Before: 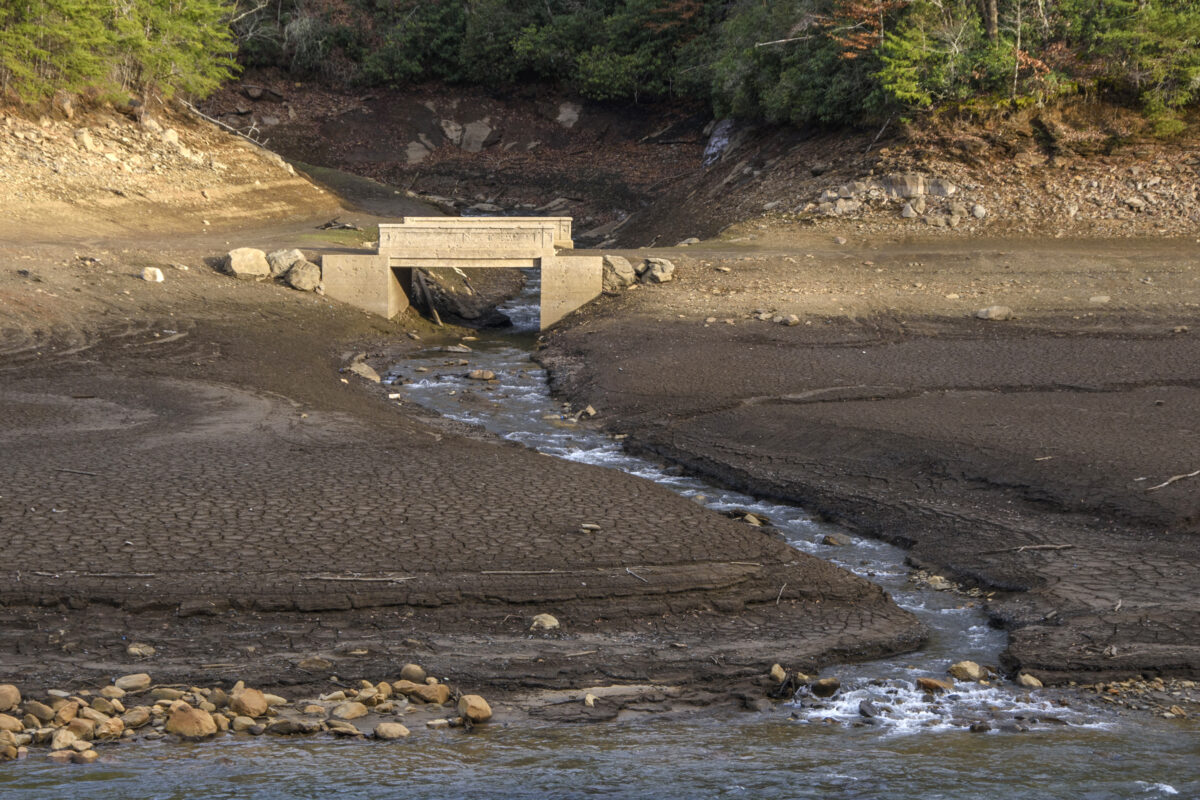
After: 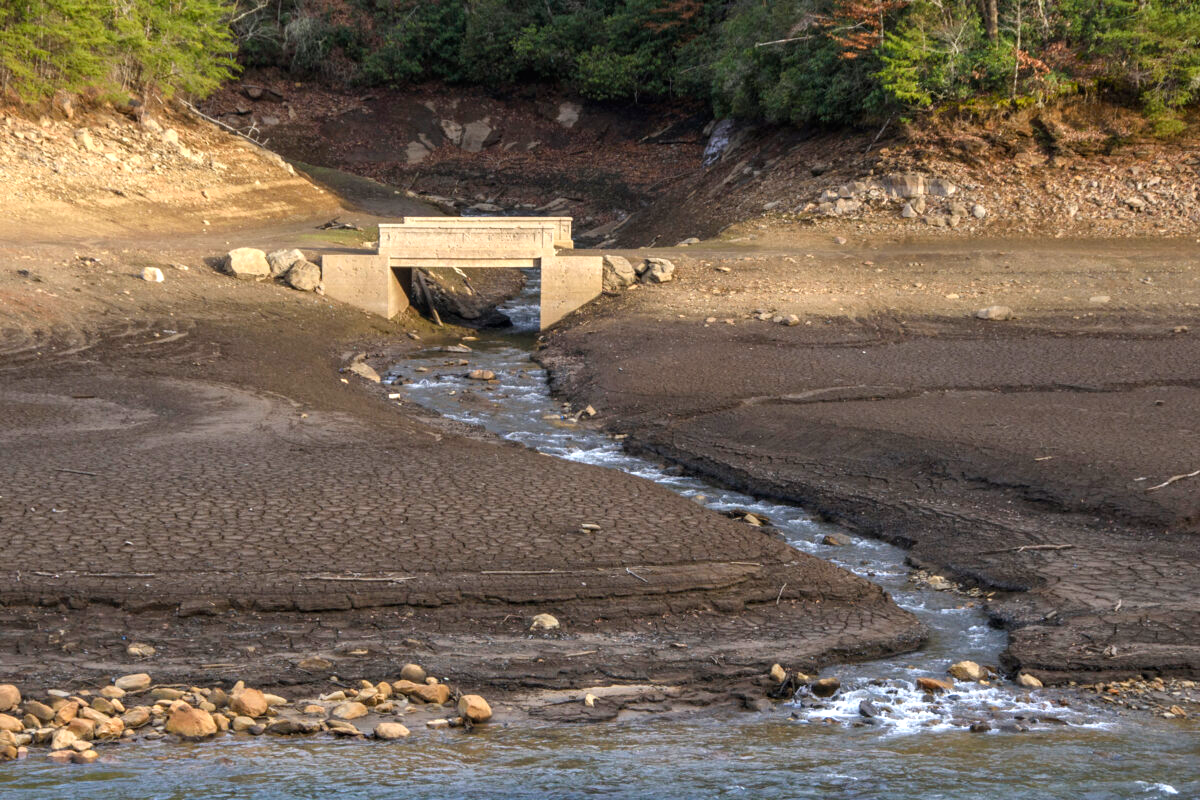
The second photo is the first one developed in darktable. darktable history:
exposure: exposure 0.661 EV, compensate highlight preservation false
graduated density: on, module defaults
